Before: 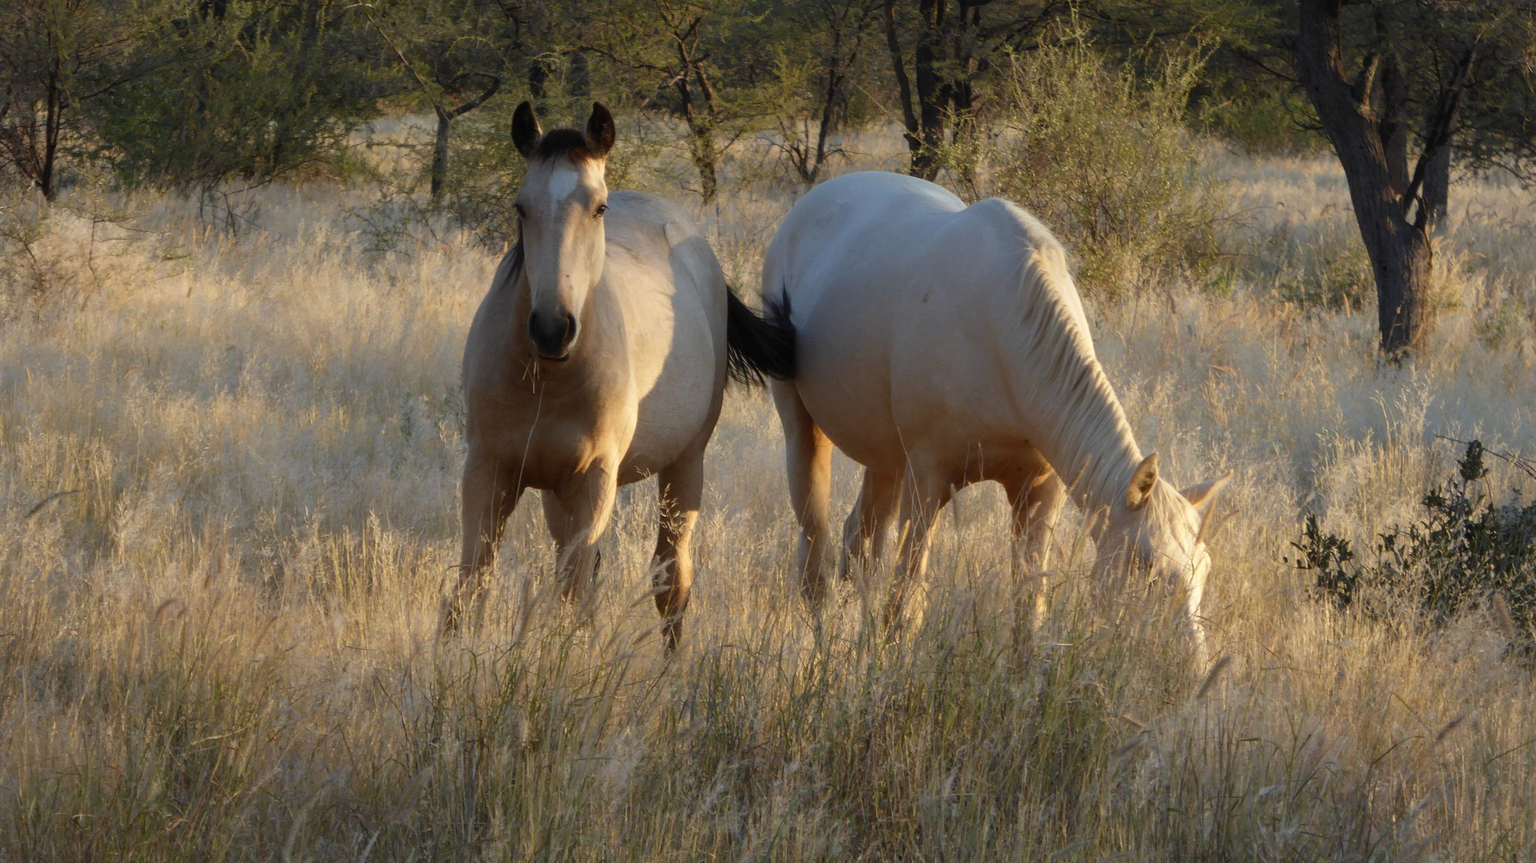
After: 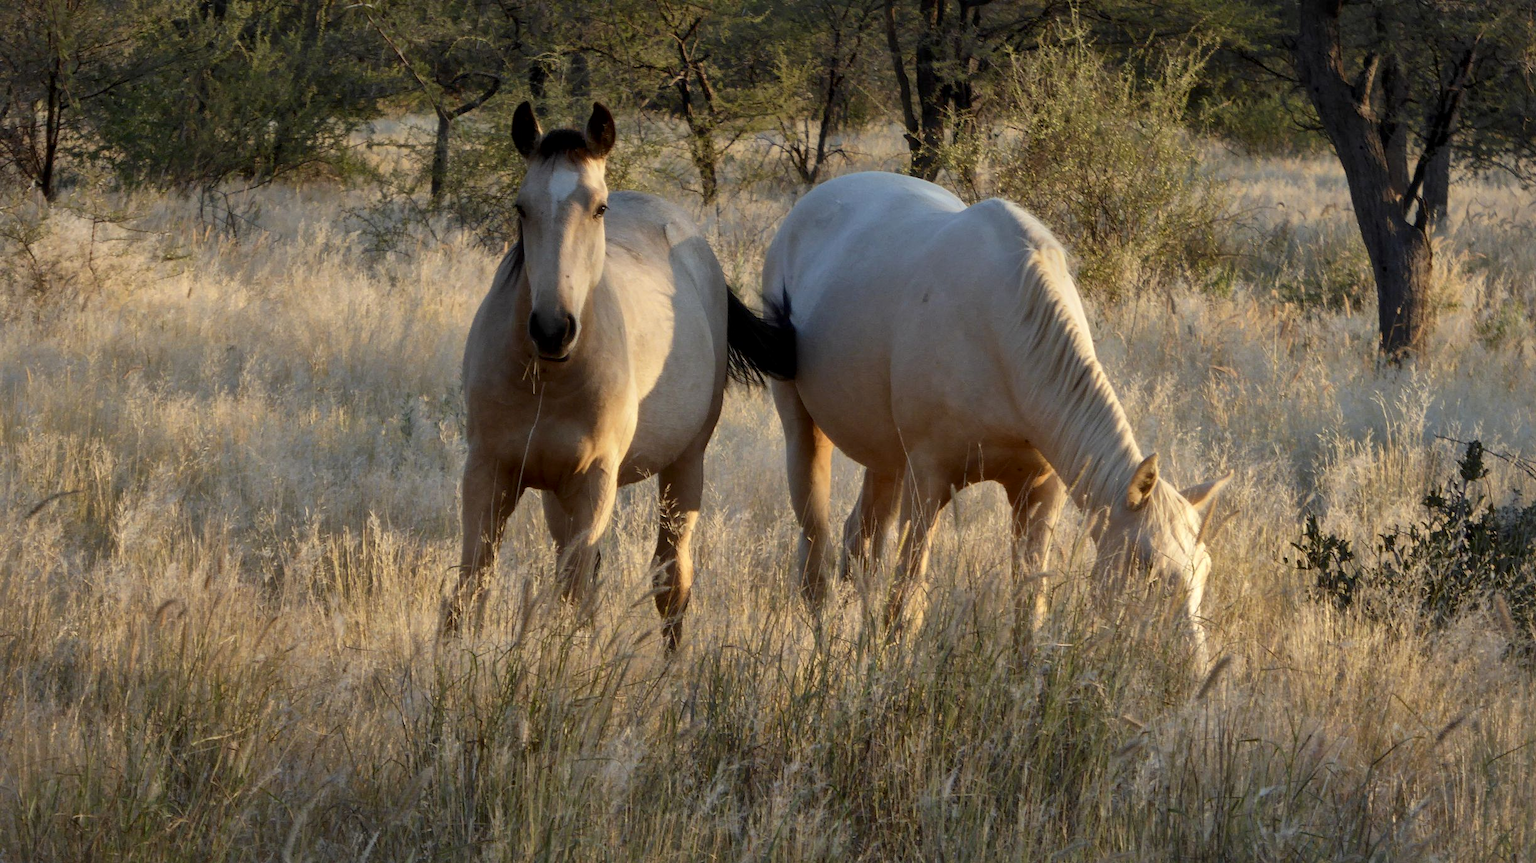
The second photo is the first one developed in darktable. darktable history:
shadows and highlights: shadows -19.97, white point adjustment -1.97, highlights -35.2
local contrast: mode bilateral grid, contrast 20, coarseness 50, detail 147%, midtone range 0.2
